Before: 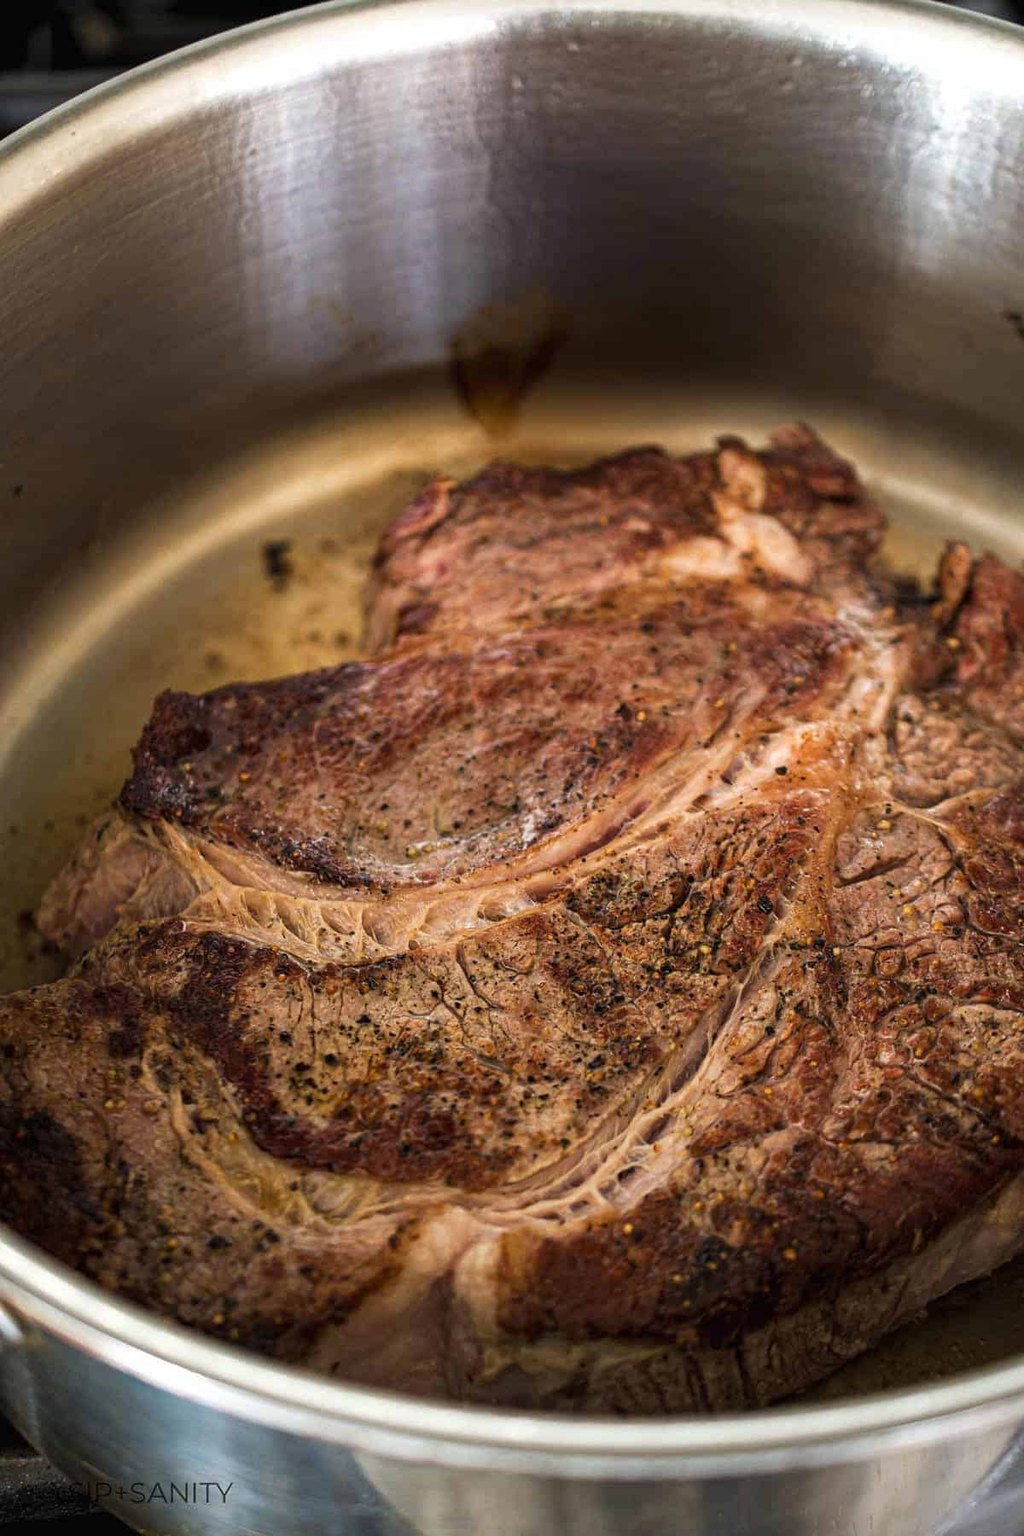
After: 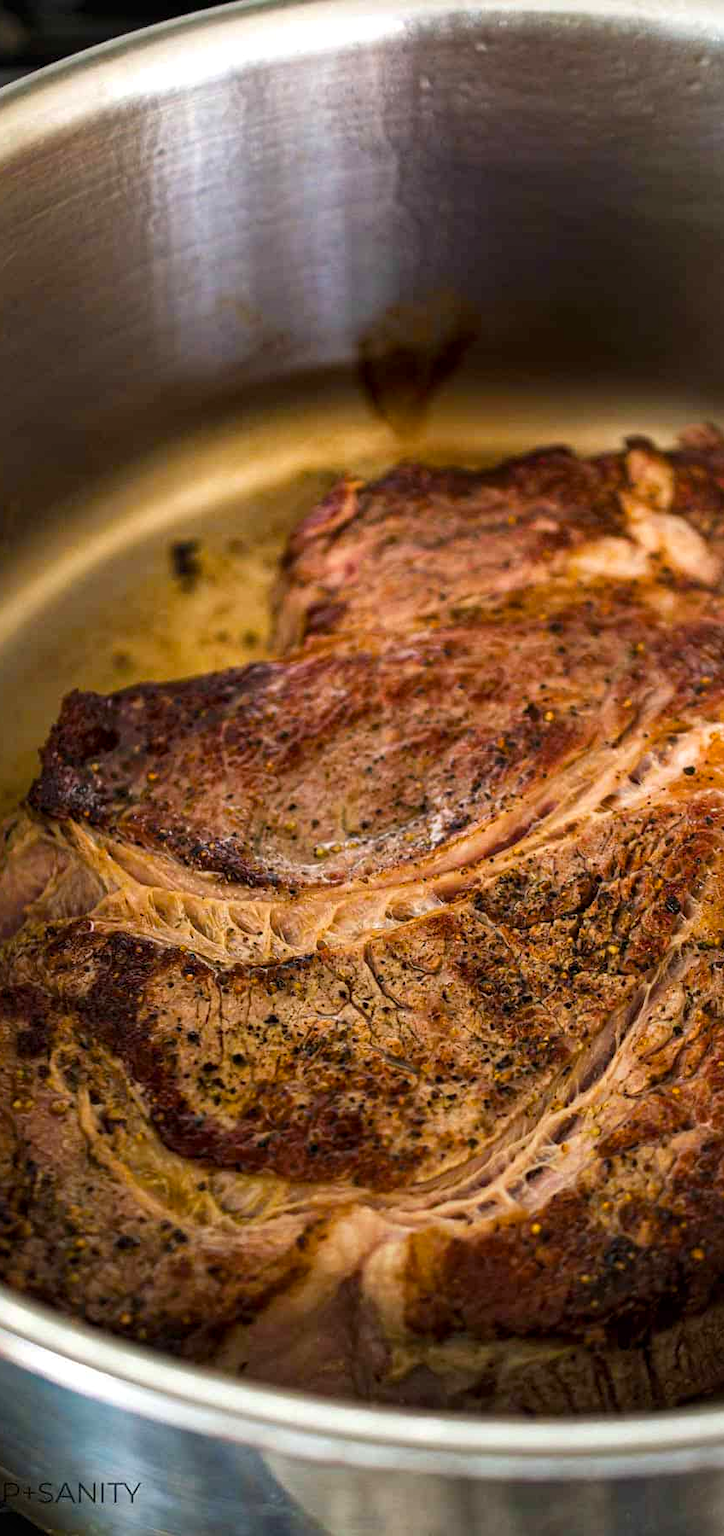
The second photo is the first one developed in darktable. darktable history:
crop and rotate: left 9.061%, right 20.142%
color balance rgb: perceptual saturation grading › global saturation 25%, global vibrance 10%
local contrast: mode bilateral grid, contrast 20, coarseness 50, detail 120%, midtone range 0.2
